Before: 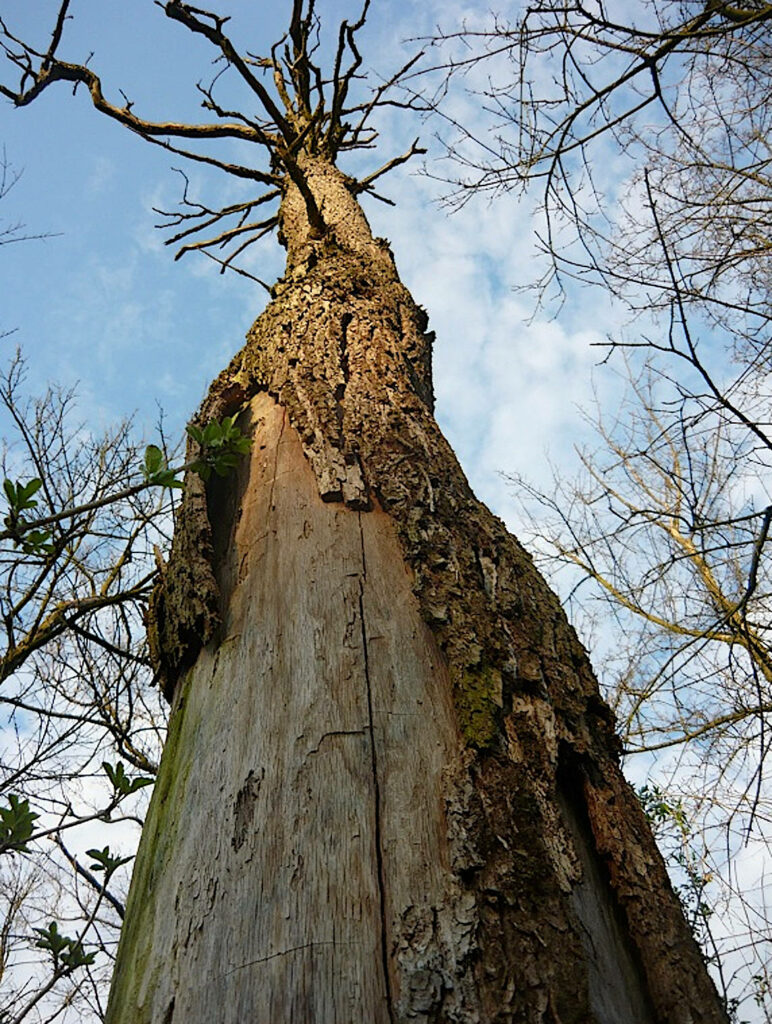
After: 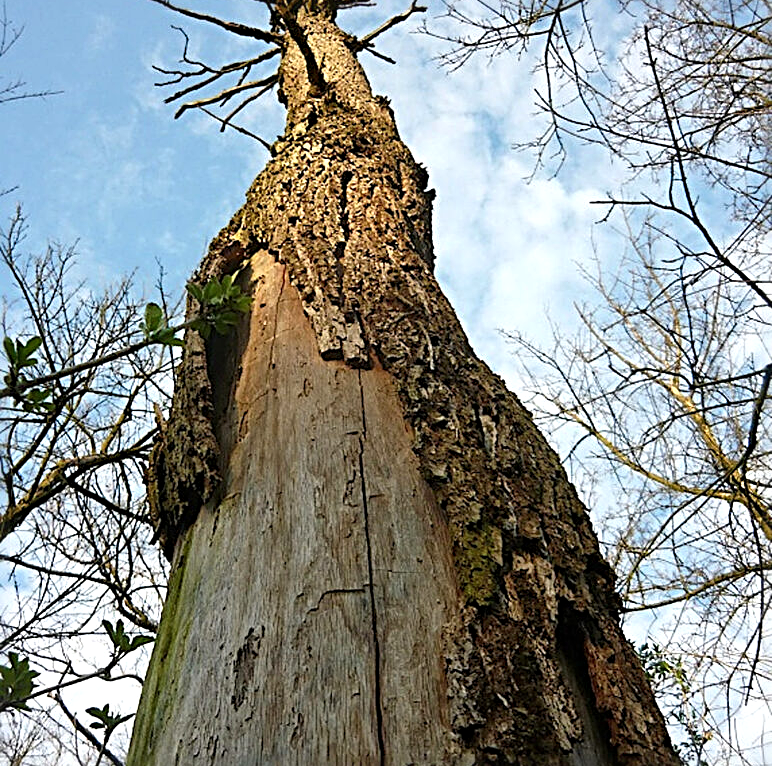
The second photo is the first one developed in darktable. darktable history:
exposure: exposure 0.298 EV, compensate highlight preservation false
sharpen: radius 3.959
levels: gray 50.72%
shadows and highlights: shadows 20.75, highlights -35.77, highlights color adjustment 39.15%, soften with gaussian
crop: top 13.963%, bottom 11.204%
color calibration: illuminant same as pipeline (D50), adaptation none (bypass), x 0.332, y 0.333, temperature 5018.86 K
